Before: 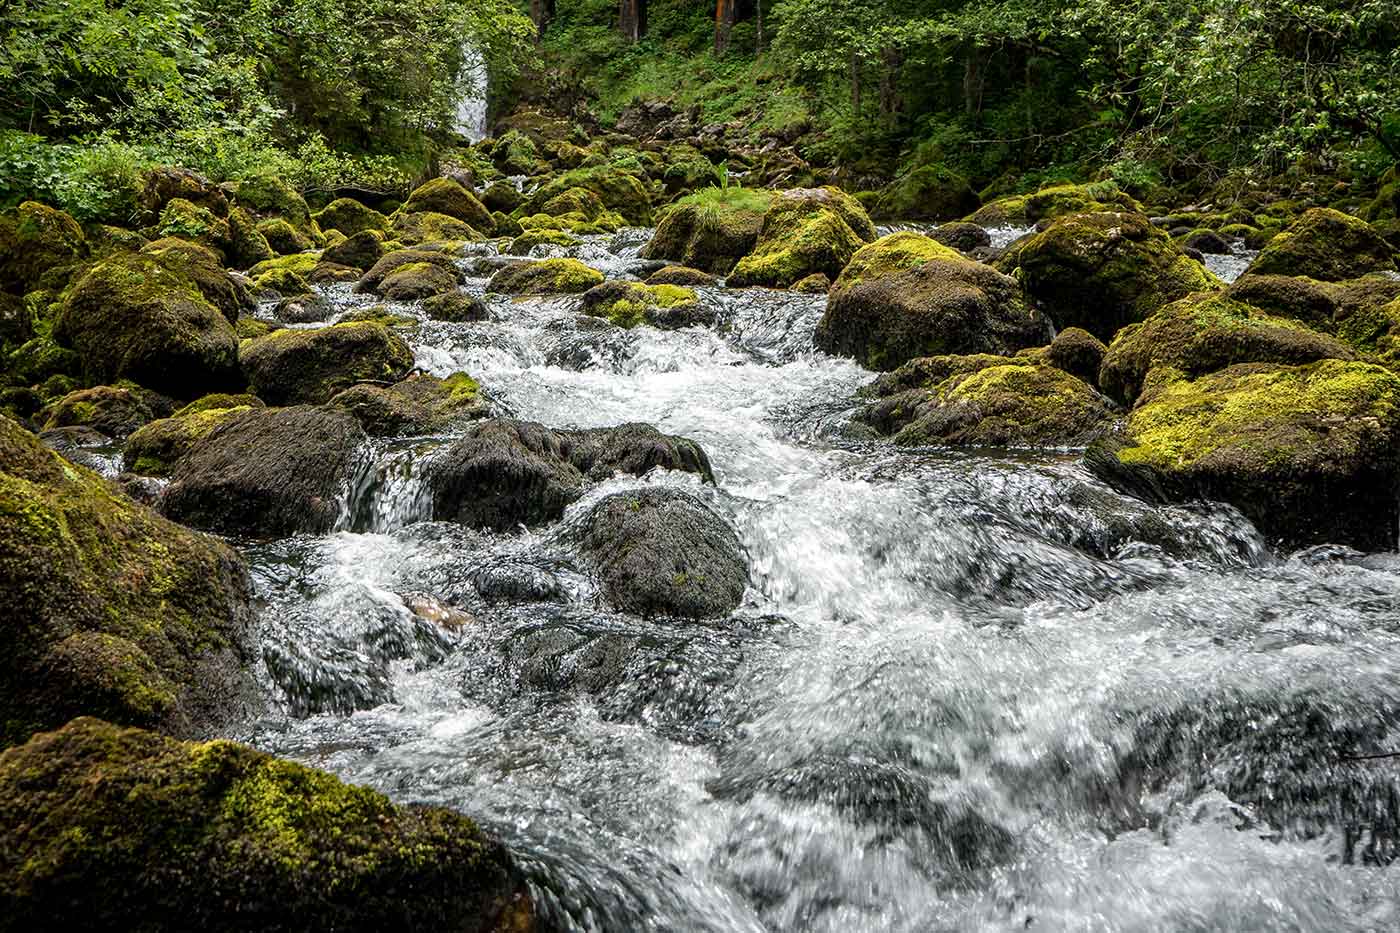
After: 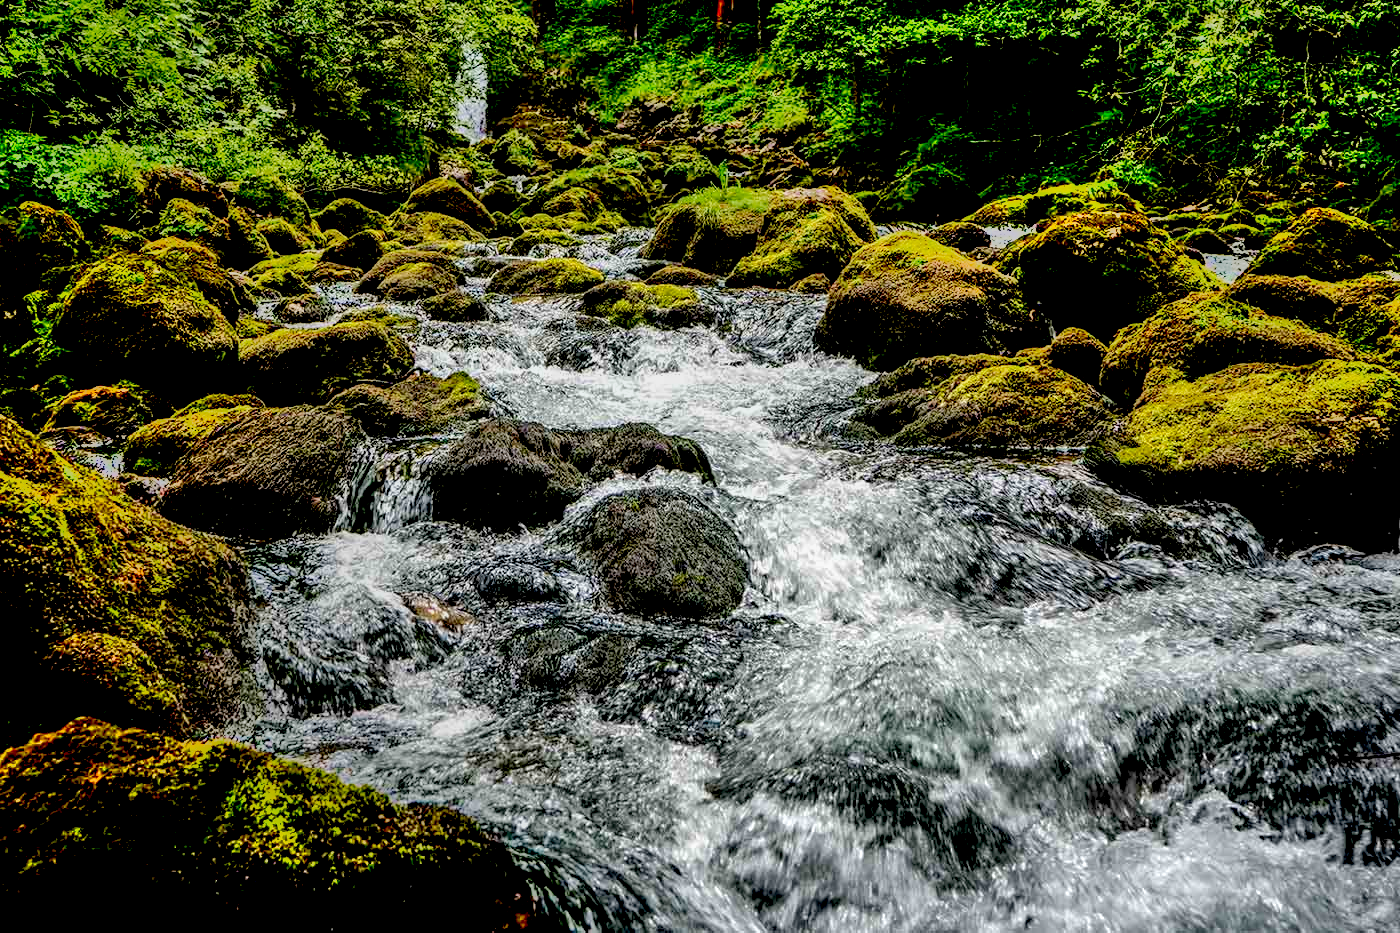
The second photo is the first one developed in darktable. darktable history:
local contrast: on, module defaults
shadows and highlights: soften with gaussian
velvia: on, module defaults
exposure: black level correction 0.047, exposure 0.013 EV, compensate highlight preservation false
